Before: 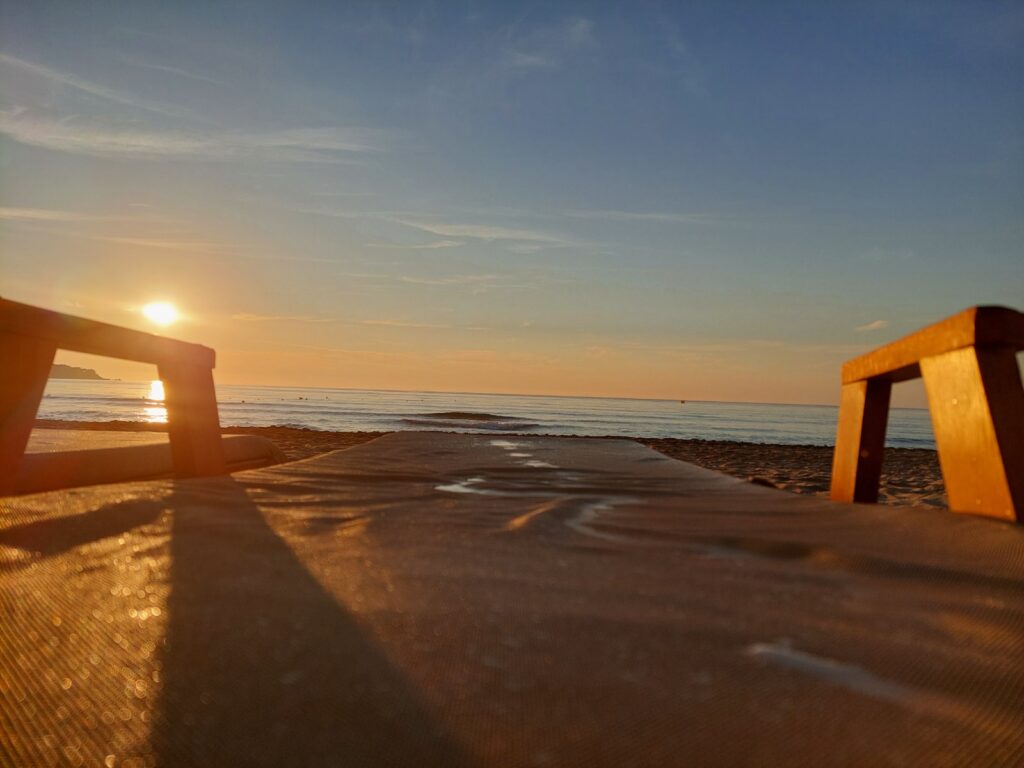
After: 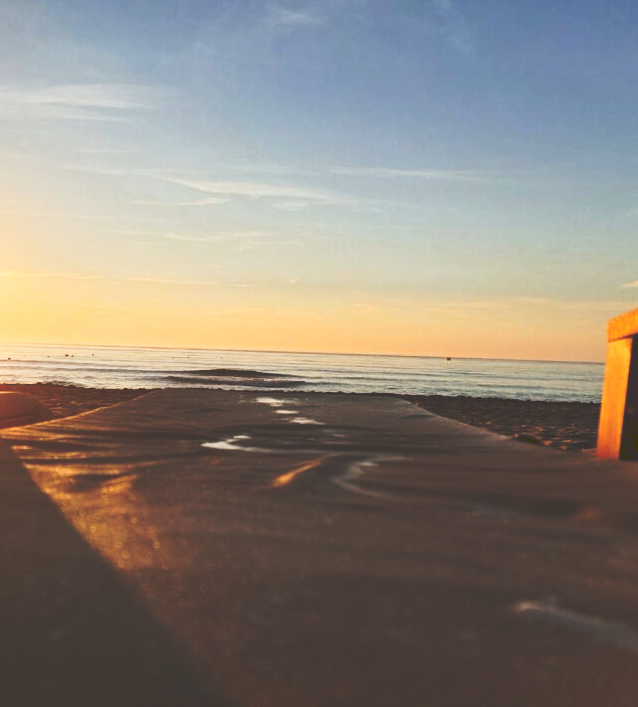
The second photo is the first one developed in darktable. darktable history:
tone equalizer: -8 EV -0.75 EV, -7 EV -0.7 EV, -6 EV -0.6 EV, -5 EV -0.4 EV, -3 EV 0.4 EV, -2 EV 0.6 EV, -1 EV 0.7 EV, +0 EV 0.75 EV, edges refinement/feathering 500, mask exposure compensation -1.57 EV, preserve details no
tone curve: curves: ch0 [(0, 0) (0.003, 0.203) (0.011, 0.203) (0.025, 0.21) (0.044, 0.22) (0.069, 0.231) (0.1, 0.243) (0.136, 0.255) (0.177, 0.277) (0.224, 0.305) (0.277, 0.346) (0.335, 0.412) (0.399, 0.492) (0.468, 0.571) (0.543, 0.658) (0.623, 0.75) (0.709, 0.837) (0.801, 0.905) (0.898, 0.955) (1, 1)], preserve colors none
crop and rotate: left 22.918%, top 5.629%, right 14.711%, bottom 2.247%
